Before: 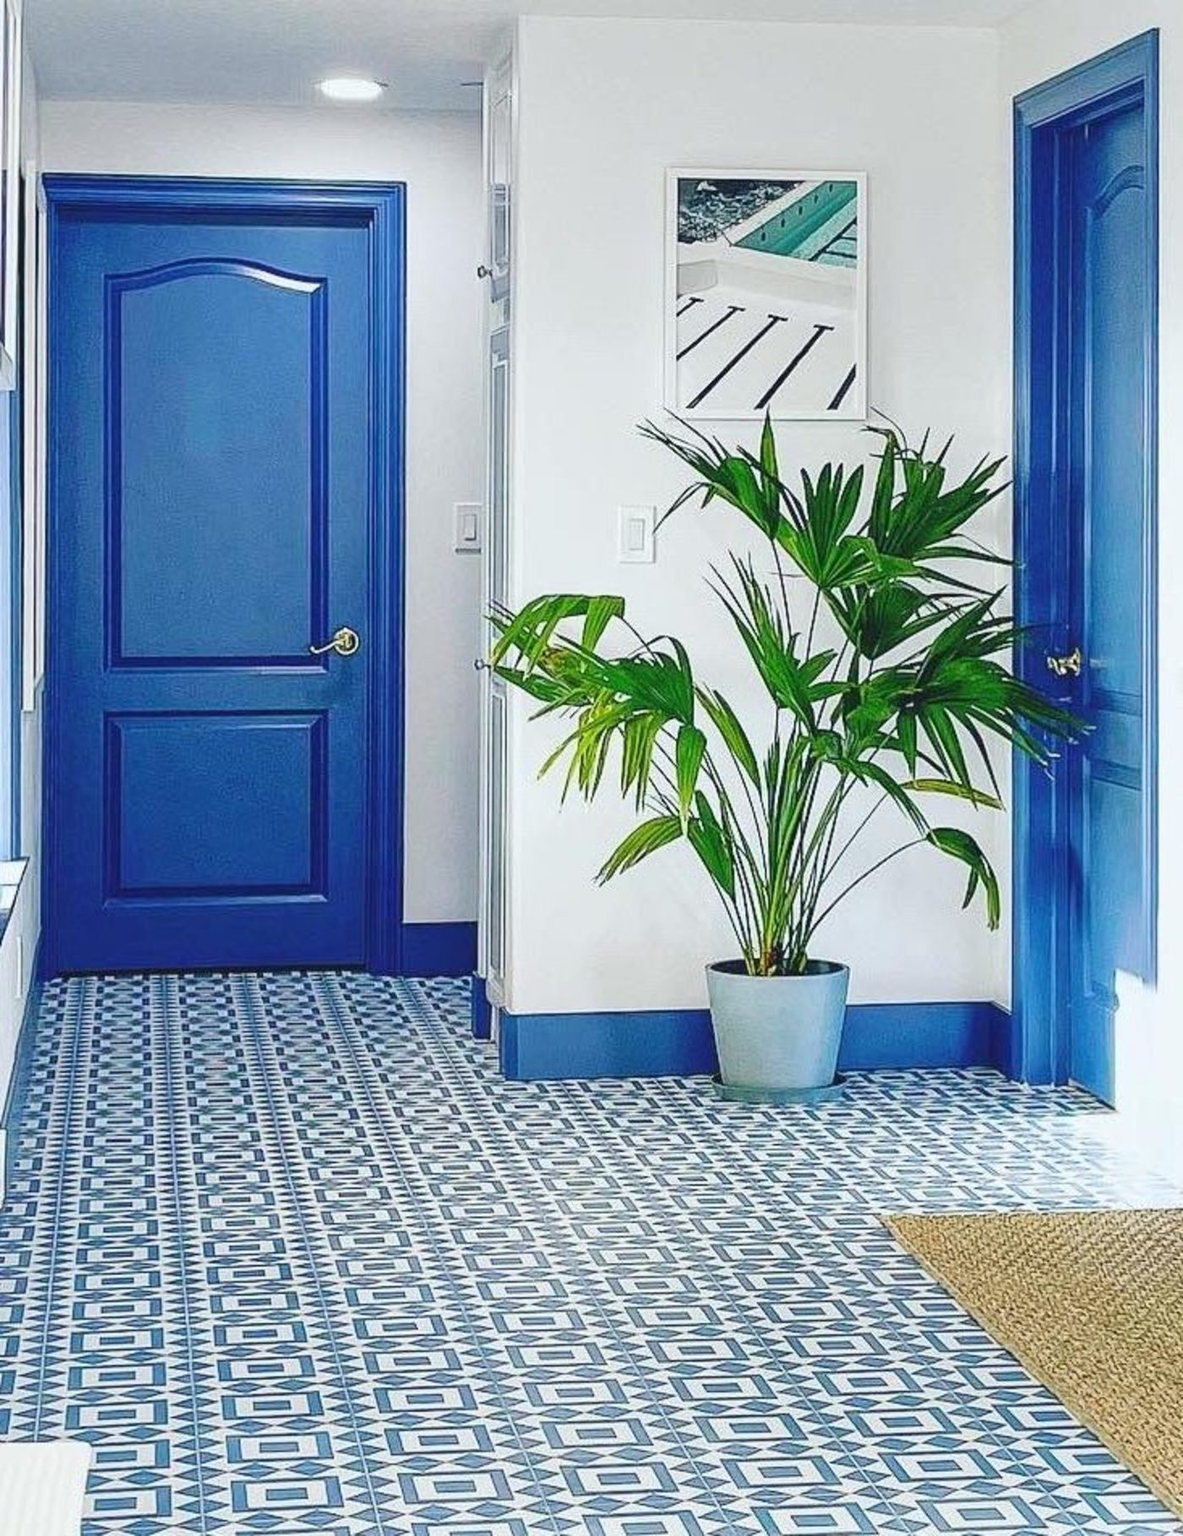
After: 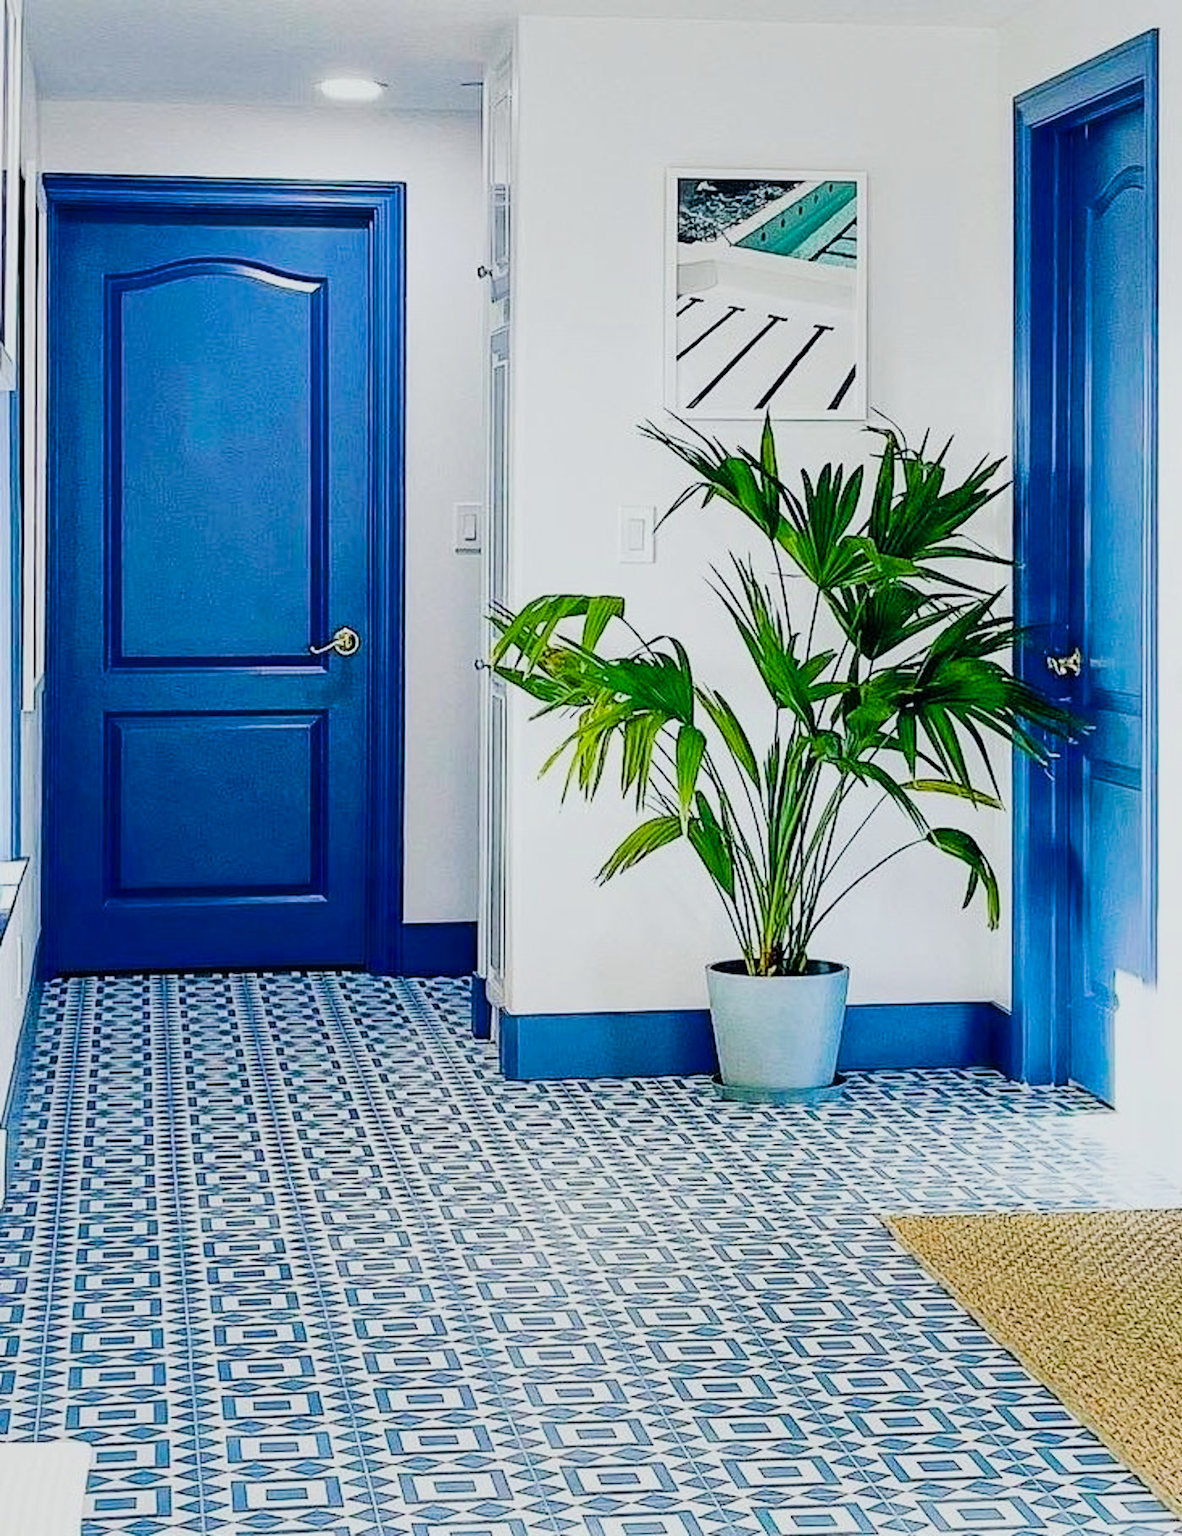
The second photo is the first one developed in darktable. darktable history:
color balance rgb: perceptual saturation grading › global saturation 35%, perceptual saturation grading › highlights -25%, perceptual saturation grading › shadows 25%, global vibrance 10%
filmic rgb: black relative exposure -5 EV, hardness 2.88, contrast 1.3, highlights saturation mix -30%
